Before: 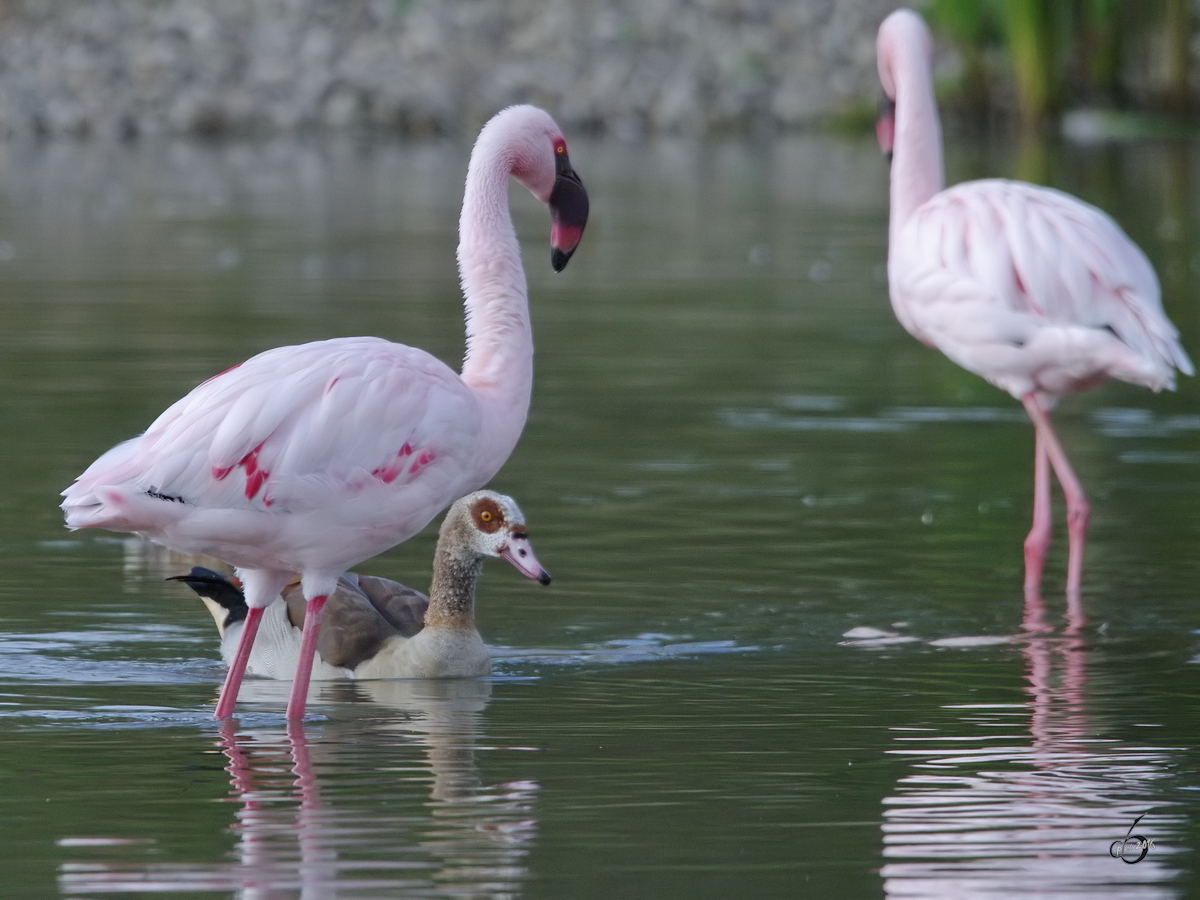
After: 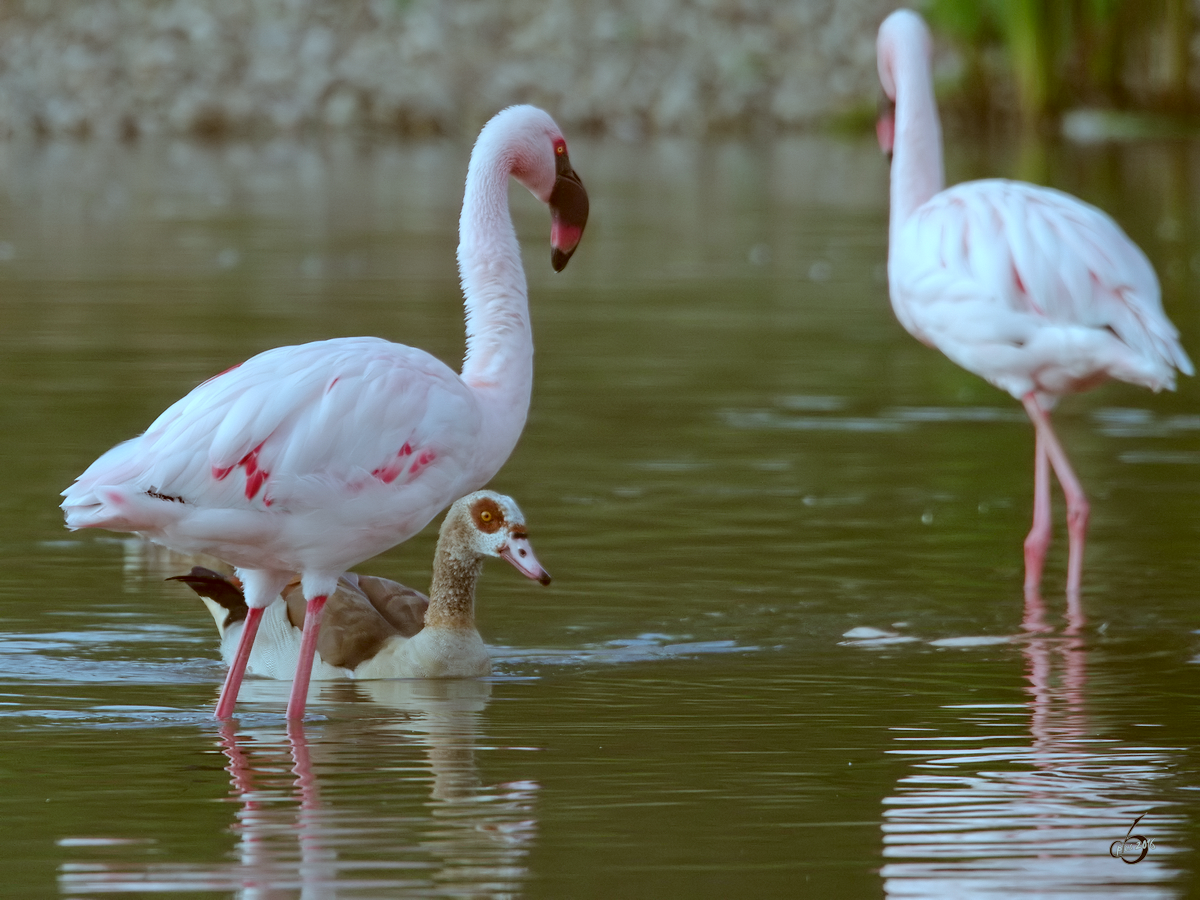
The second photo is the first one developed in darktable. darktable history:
color correction: highlights a* -14.7, highlights b* -15.92, shadows a* 10.58, shadows b* 29.34
